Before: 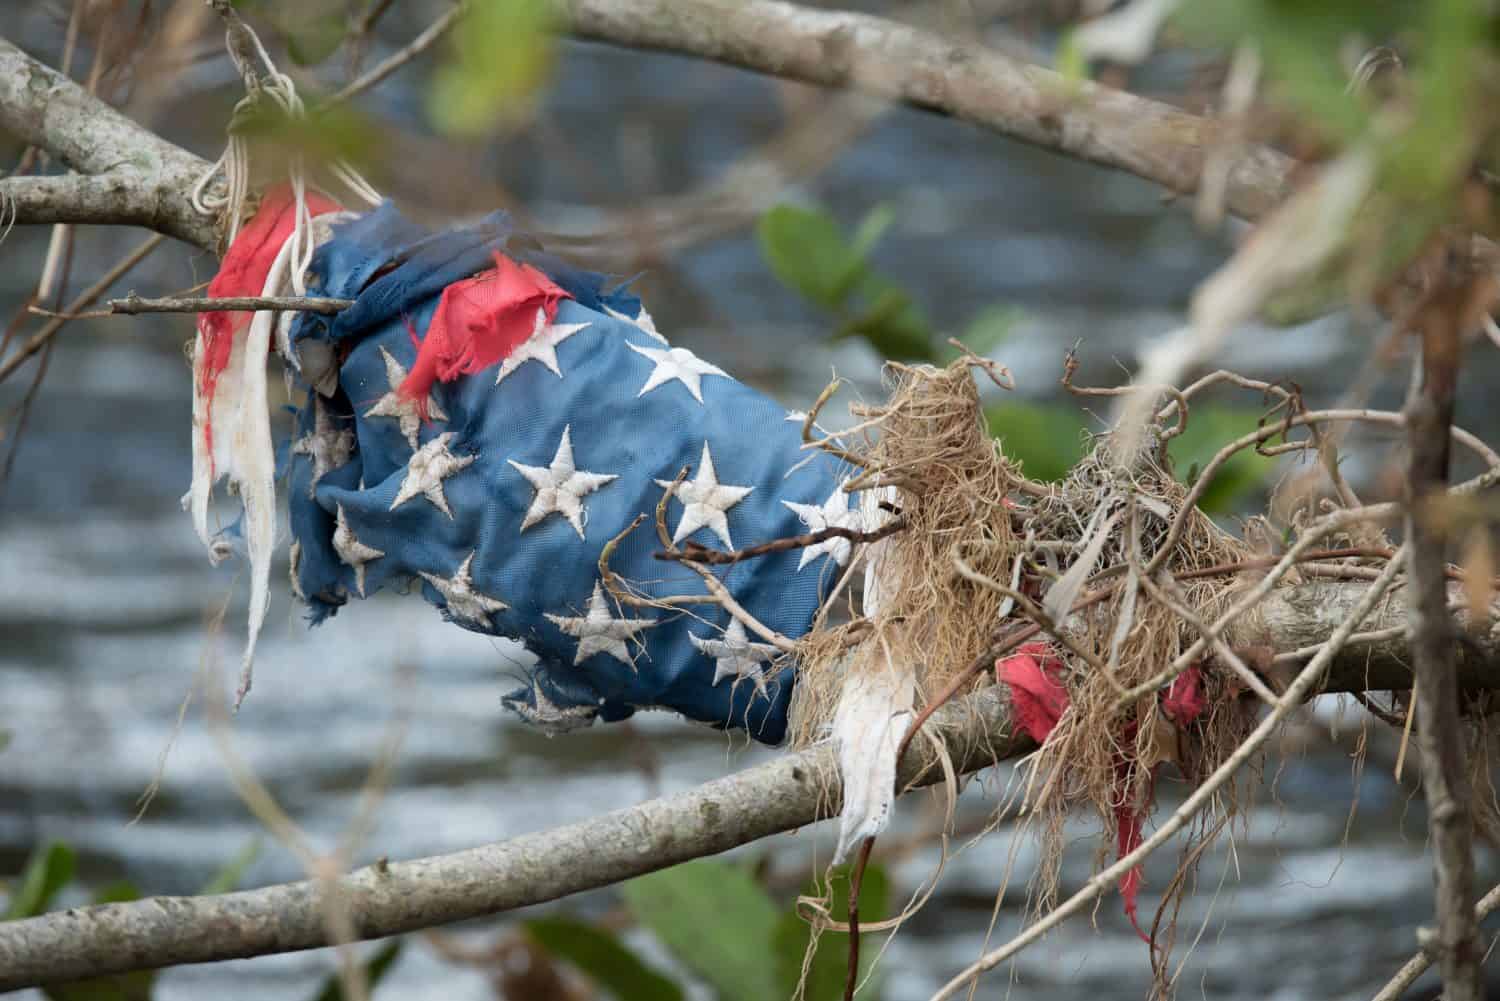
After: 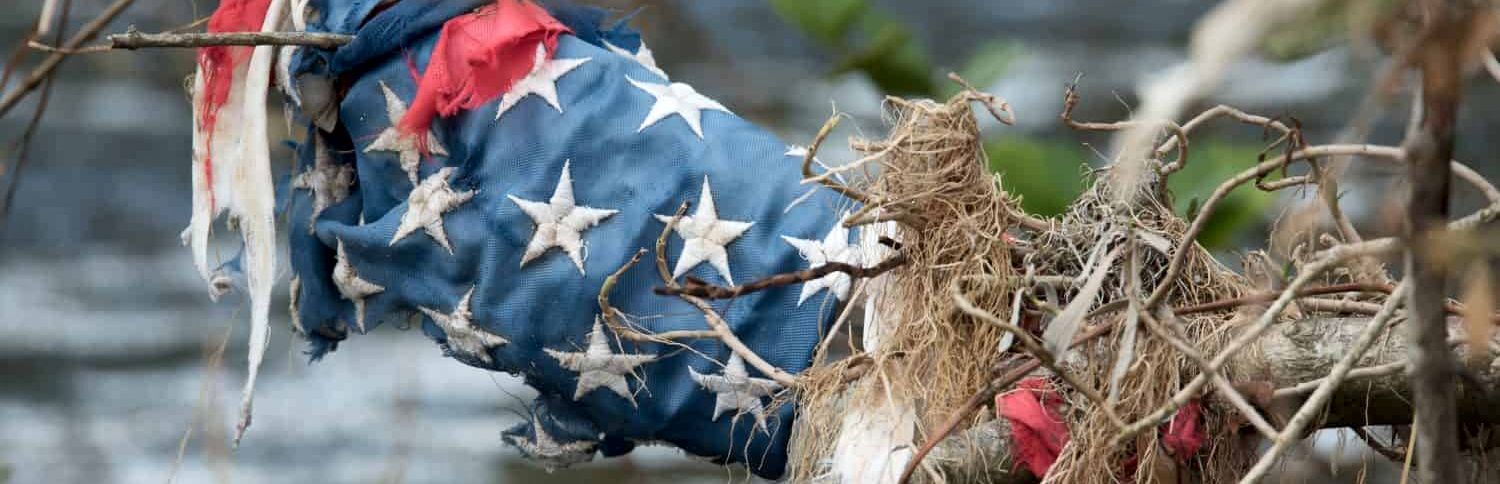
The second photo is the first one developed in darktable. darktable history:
crop and rotate: top 26.478%, bottom 25.106%
local contrast: mode bilateral grid, contrast 20, coarseness 50, detail 141%, midtone range 0.2
